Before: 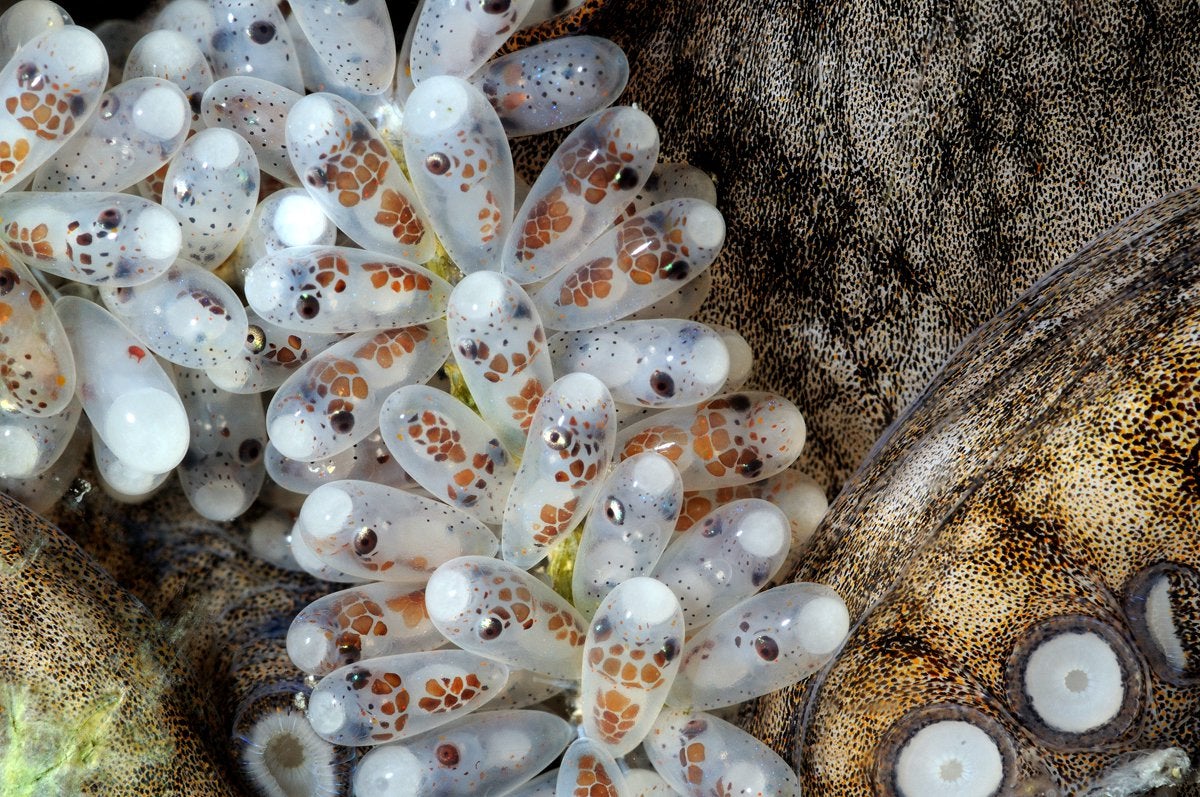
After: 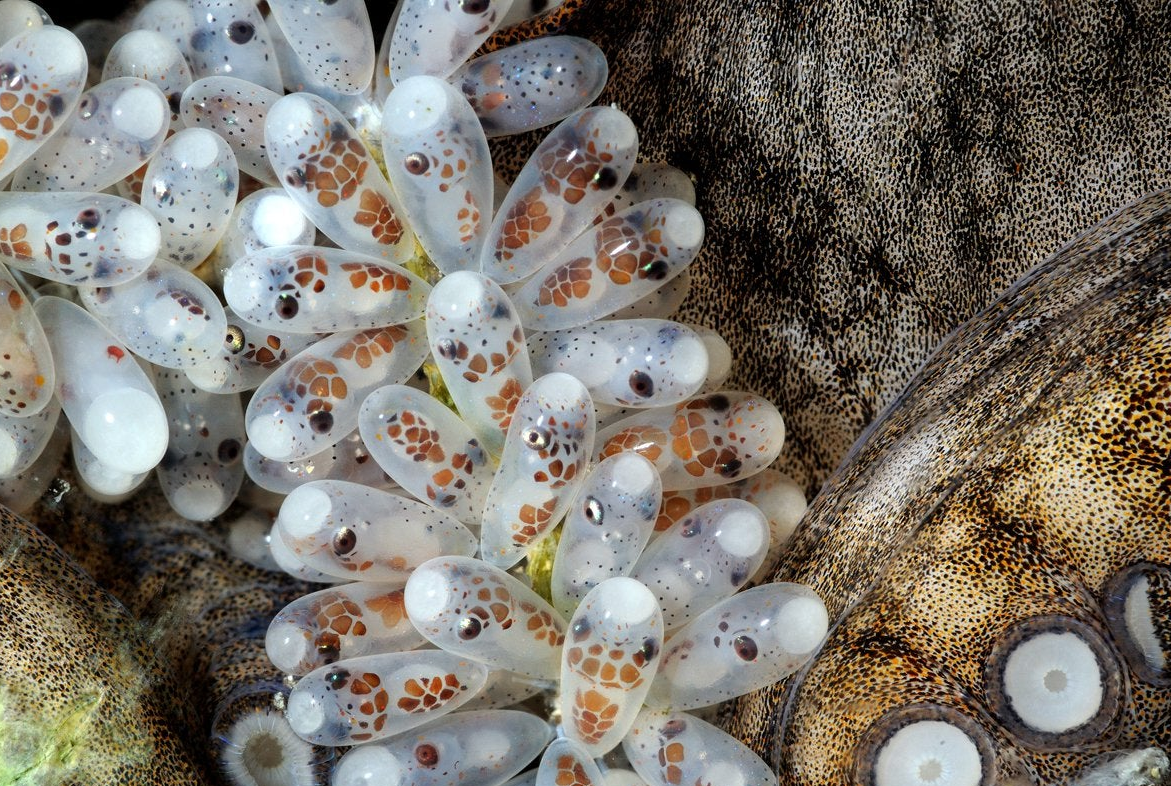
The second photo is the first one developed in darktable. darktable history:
rgb levels: preserve colors max RGB
crop and rotate: left 1.774%, right 0.633%, bottom 1.28%
